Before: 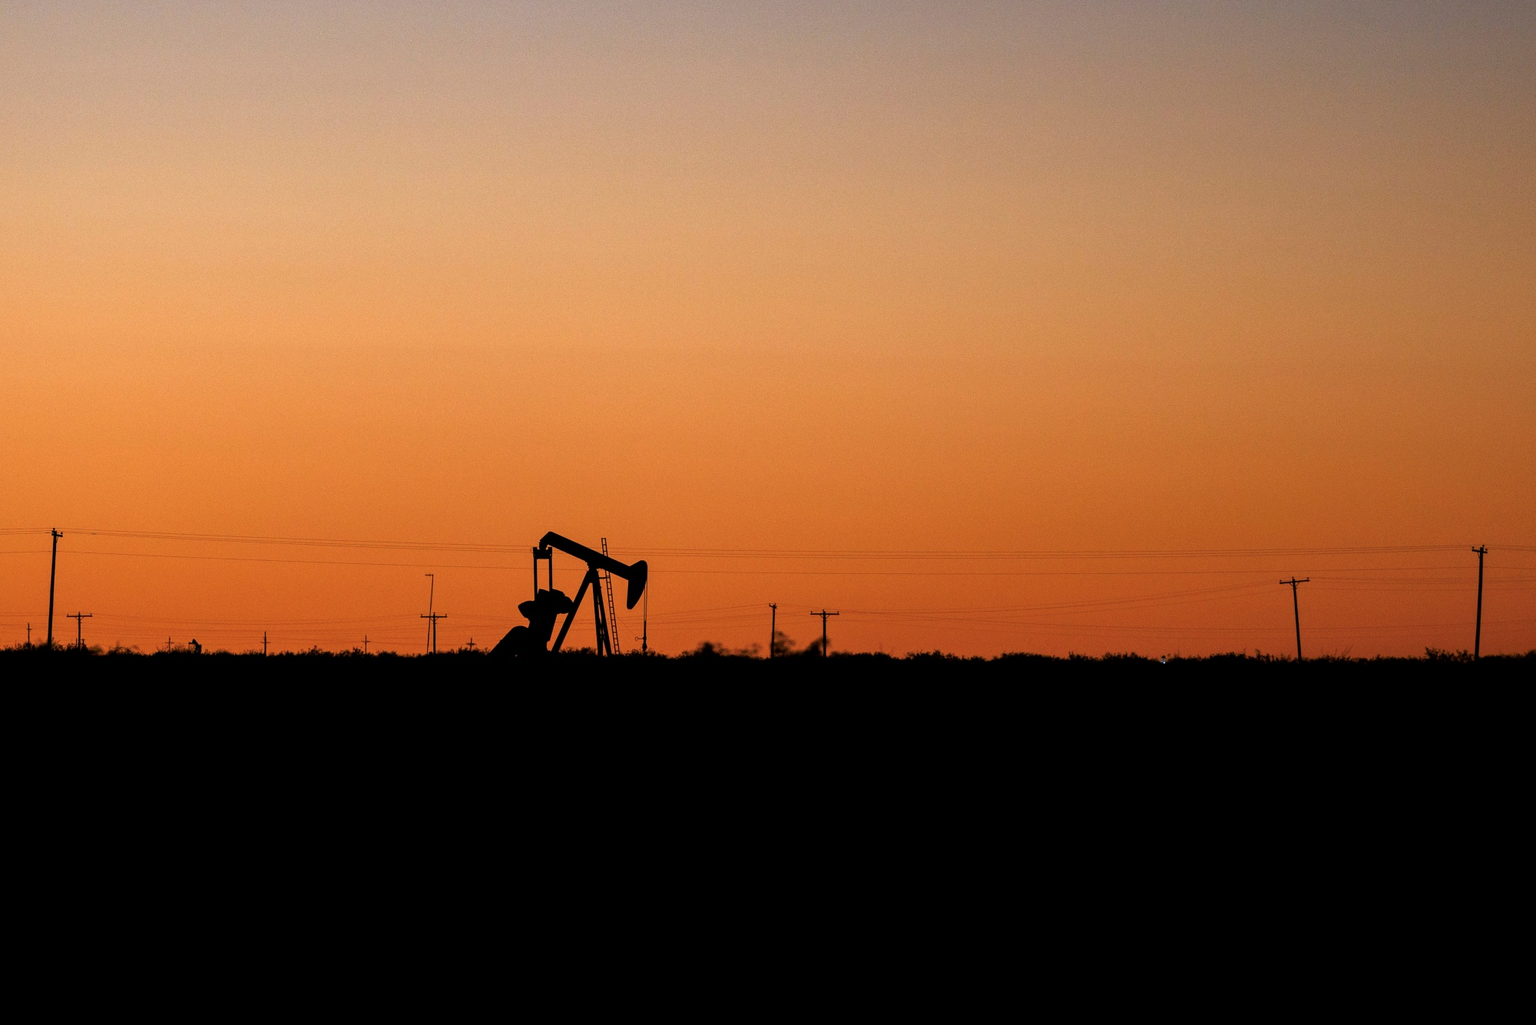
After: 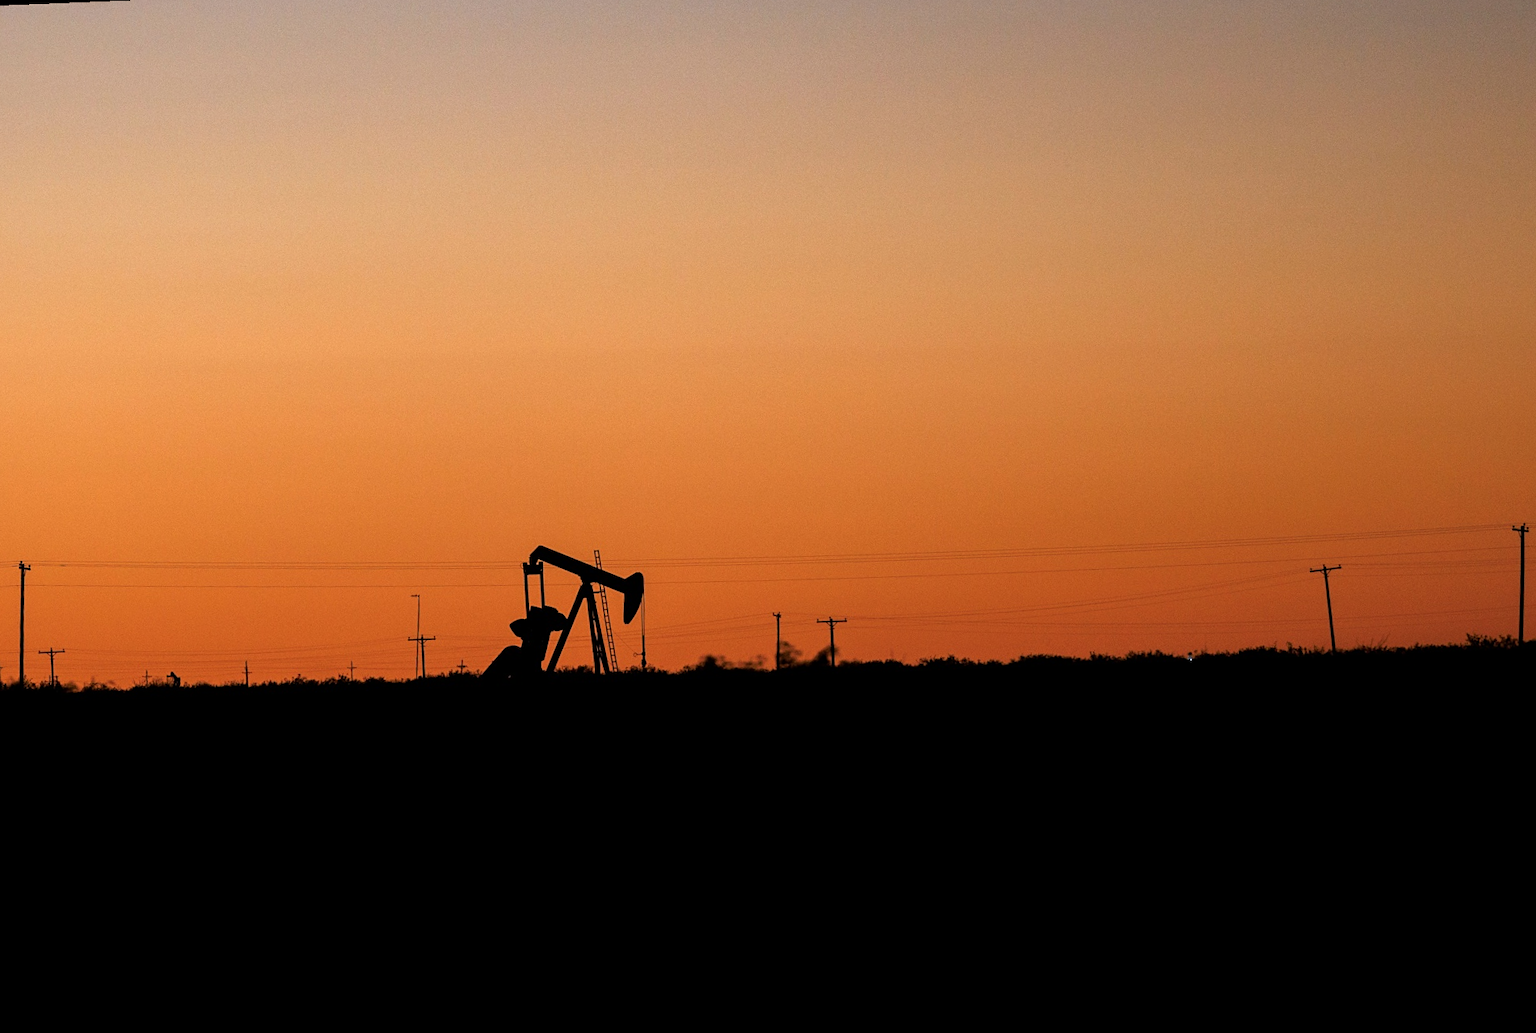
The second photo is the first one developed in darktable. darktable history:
sharpen: amount 0.2
rotate and perspective: rotation -2.12°, lens shift (vertical) 0.009, lens shift (horizontal) -0.008, automatic cropping original format, crop left 0.036, crop right 0.964, crop top 0.05, crop bottom 0.959
